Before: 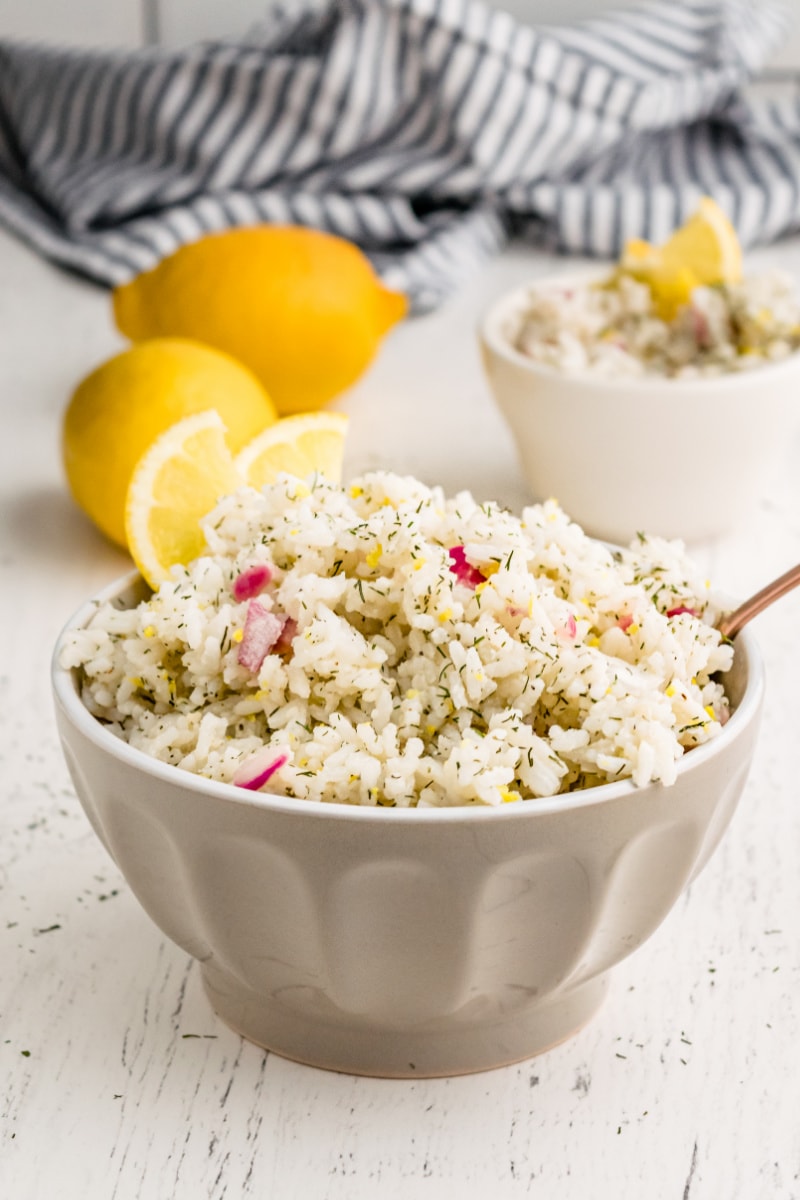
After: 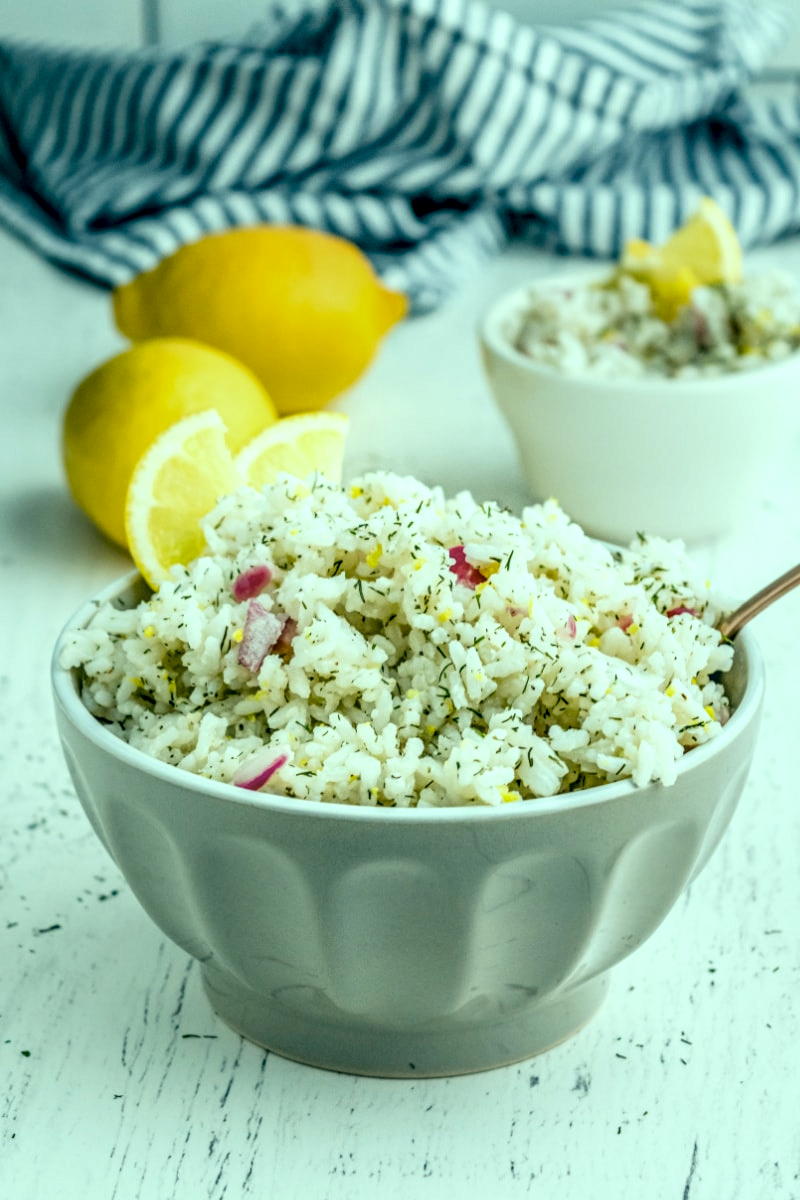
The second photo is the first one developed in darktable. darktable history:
color correction: highlights a* -19.34, highlights b* 9.8, shadows a* -20.11, shadows b* -10.88
local contrast: highlights 25%, detail 150%
color calibration: illuminant as shot in camera, x 0.358, y 0.373, temperature 4628.91 K
